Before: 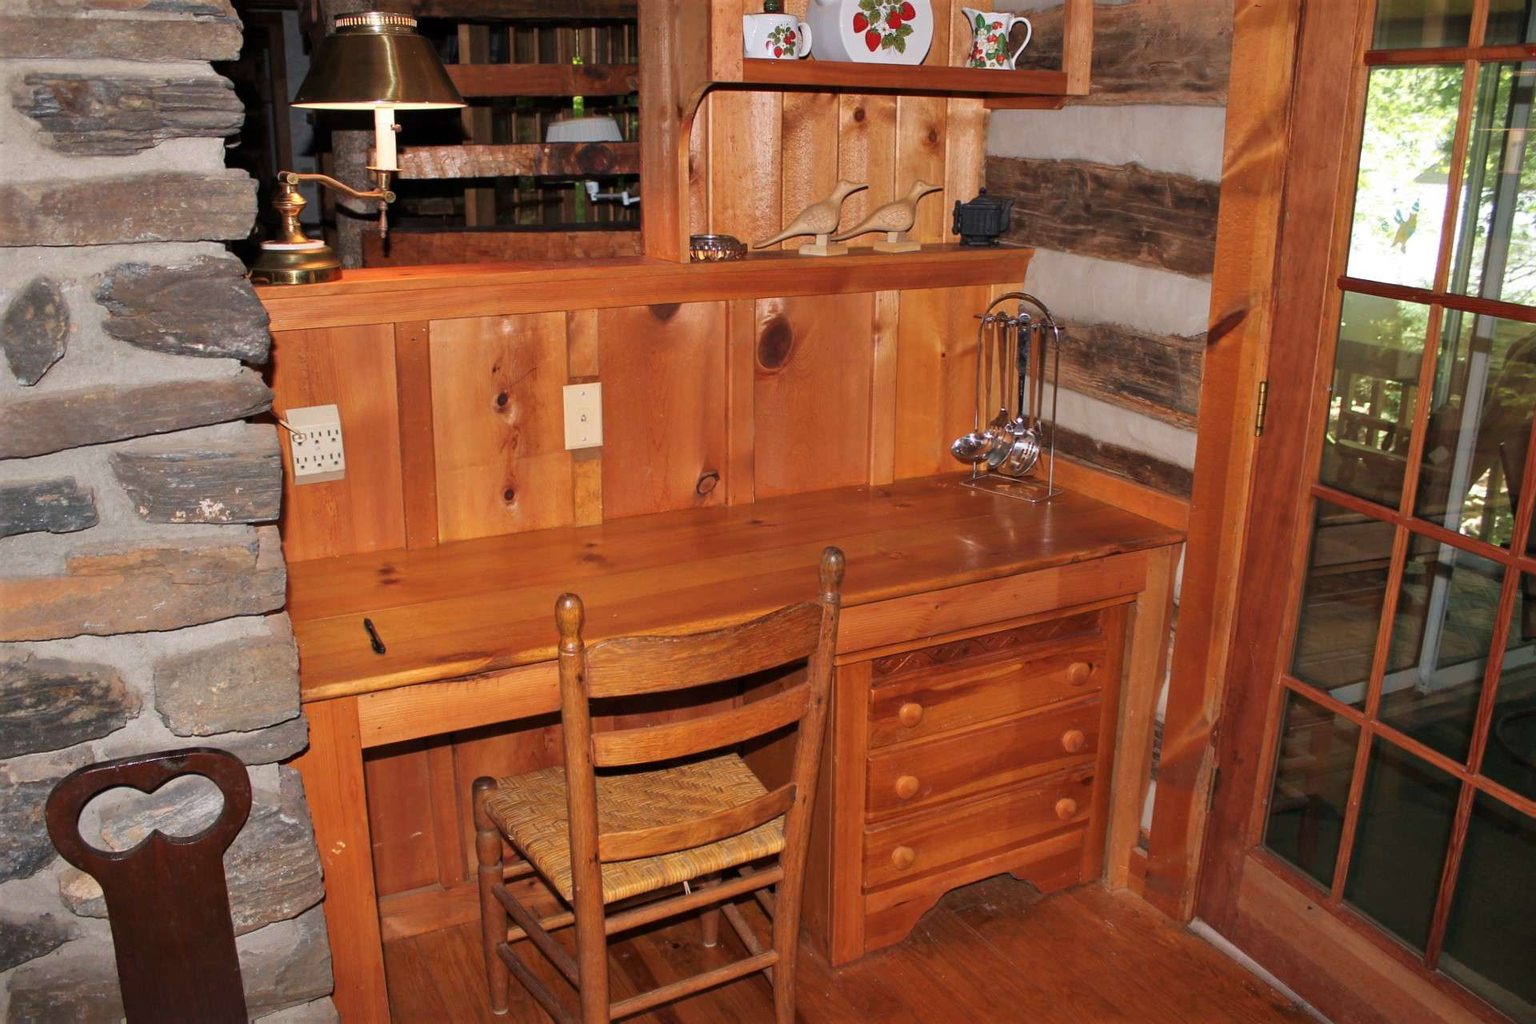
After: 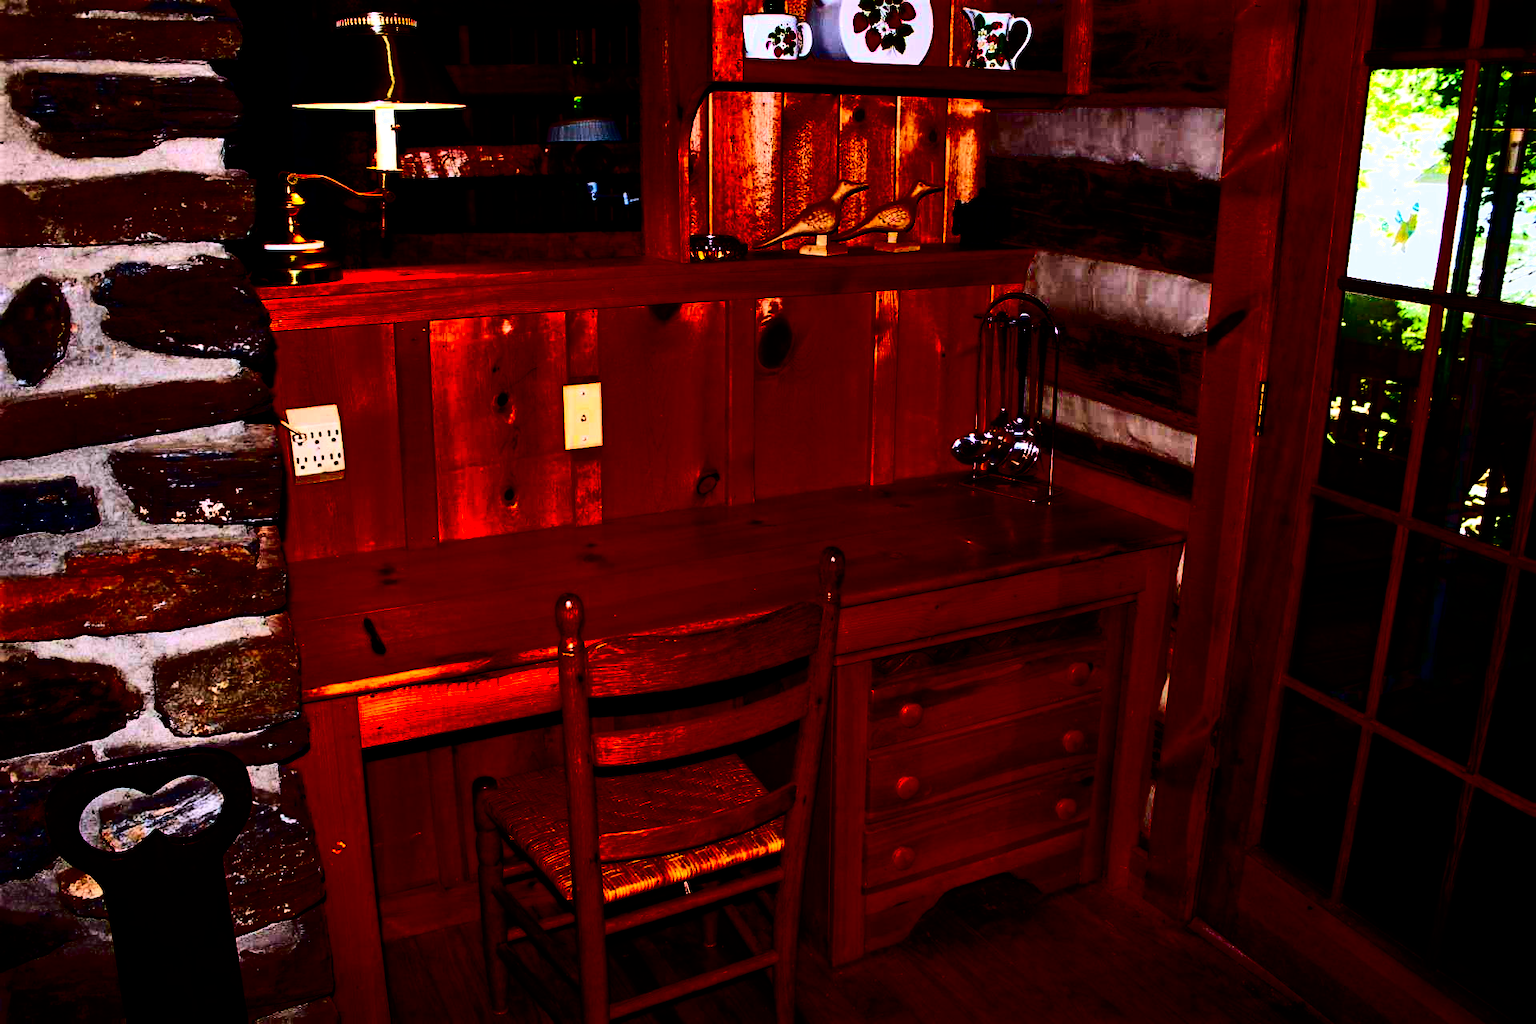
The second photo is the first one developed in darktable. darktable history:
base curve: curves: ch0 [(0, 0.036) (0.083, 0.04) (0.804, 1)], preserve colors none
white balance: red 0.984, blue 1.059
contrast brightness saturation: contrast 0.77, brightness -1, saturation 1
